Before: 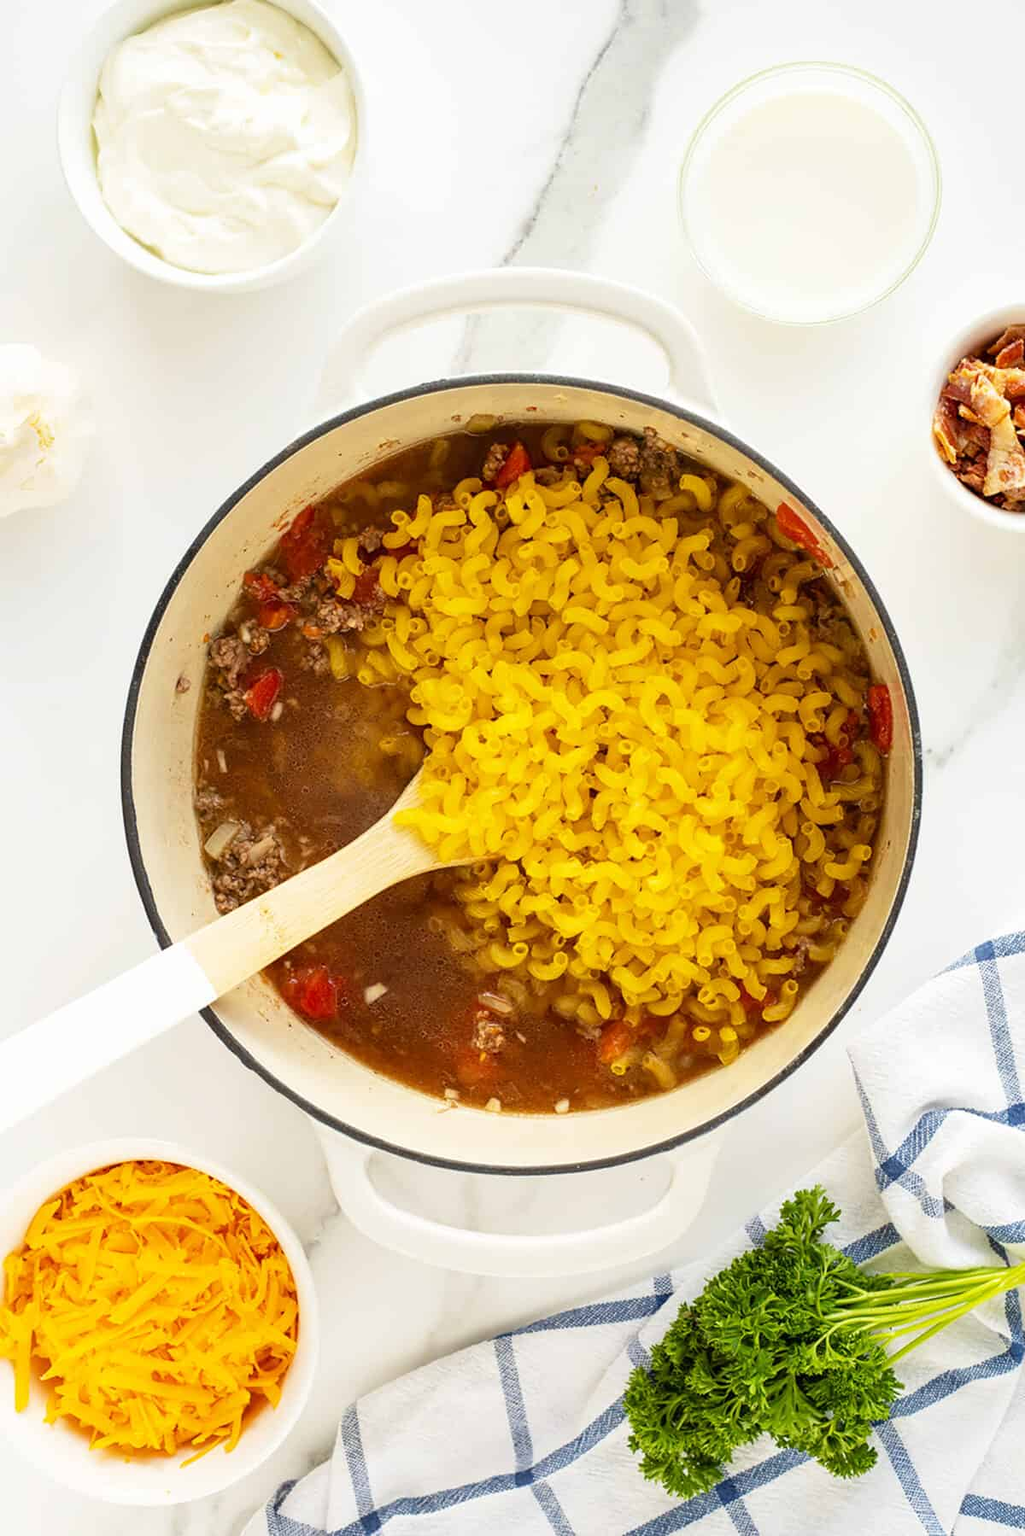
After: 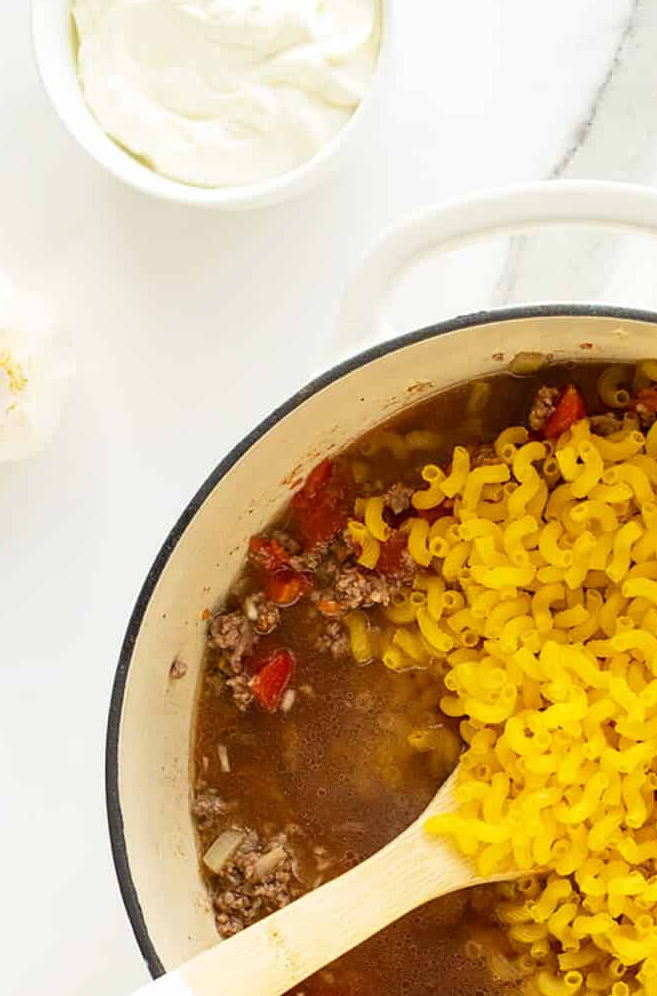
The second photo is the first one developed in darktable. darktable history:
crop and rotate: left 3.055%, top 7.439%, right 42.171%, bottom 37.17%
